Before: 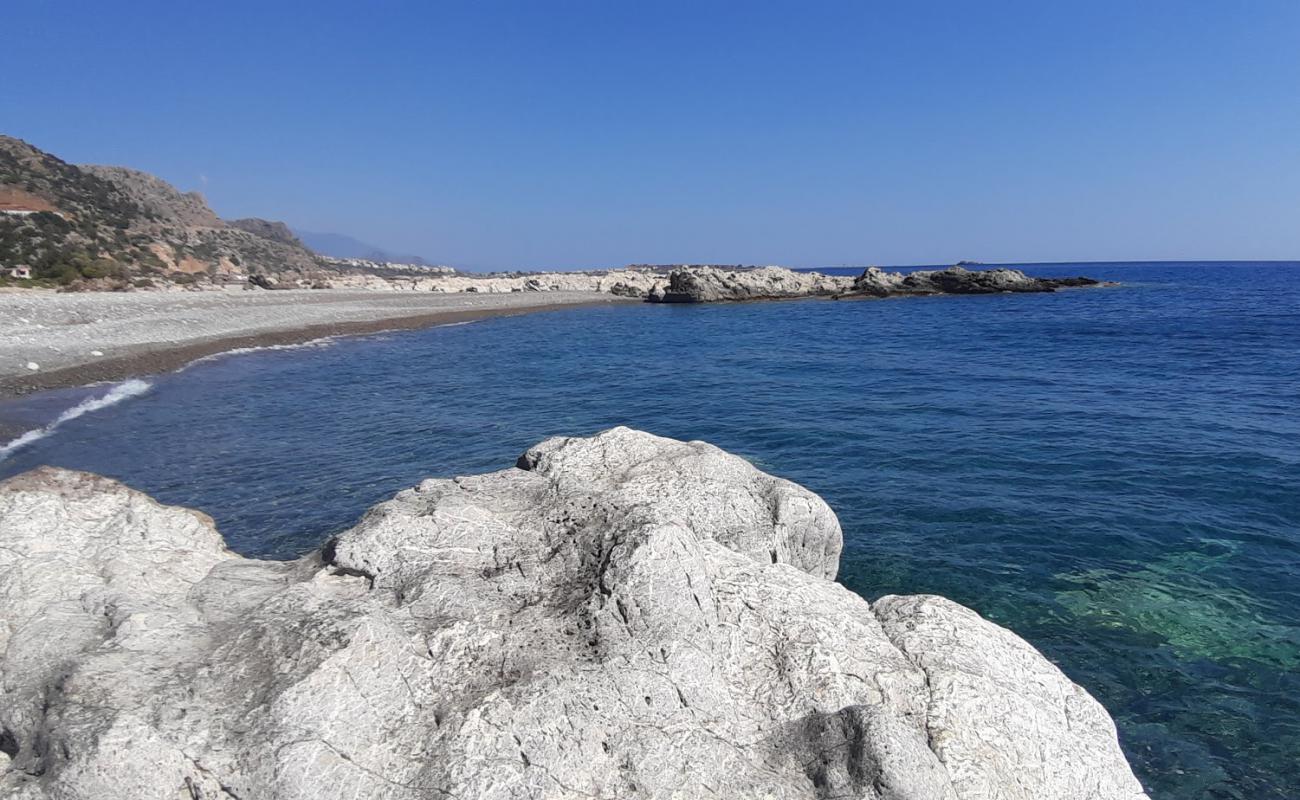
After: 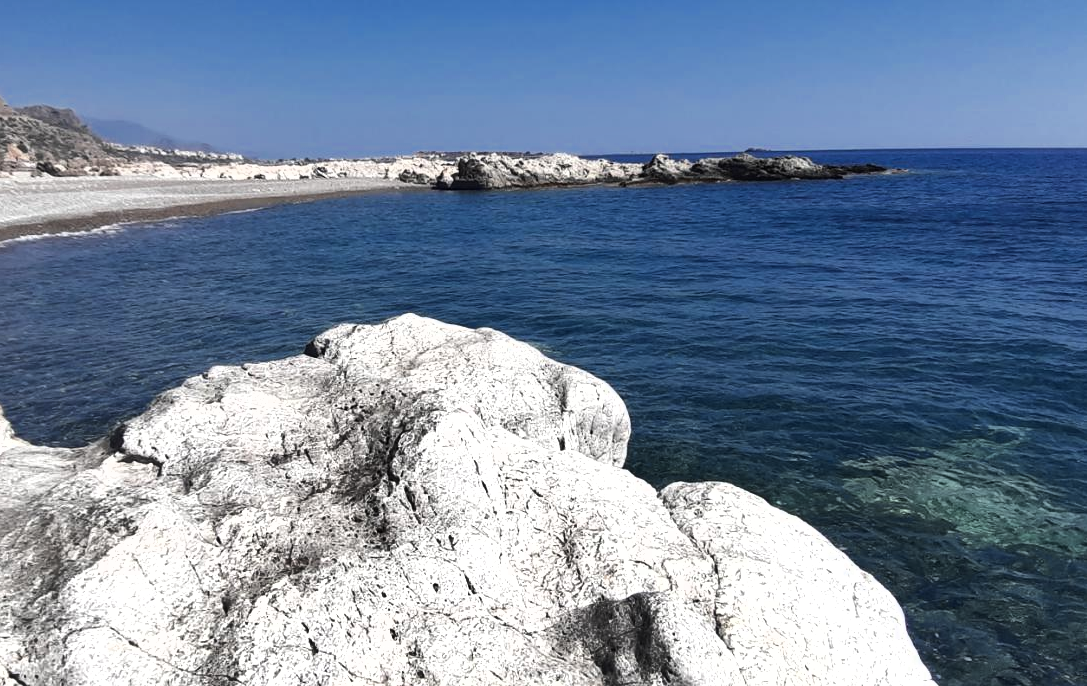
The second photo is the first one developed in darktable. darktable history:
color zones: curves: ch0 [(0, 0.5) (0.125, 0.4) (0.25, 0.5) (0.375, 0.4) (0.5, 0.4) (0.625, 0.35) (0.75, 0.35) (0.875, 0.5)]; ch1 [(0, 0.35) (0.125, 0.45) (0.25, 0.35) (0.375, 0.35) (0.5, 0.35) (0.625, 0.35) (0.75, 0.45) (0.875, 0.35)]; ch2 [(0, 0.6) (0.125, 0.5) (0.25, 0.5) (0.375, 0.6) (0.5, 0.6) (0.625, 0.5) (0.75, 0.5) (0.875, 0.5)]
tone equalizer: -8 EV -0.75 EV, -7 EV -0.7 EV, -6 EV -0.6 EV, -5 EV -0.4 EV, -3 EV 0.4 EV, -2 EV 0.6 EV, -1 EV 0.7 EV, +0 EV 0.75 EV, edges refinement/feathering 500, mask exposure compensation -1.57 EV, preserve details no
shadows and highlights: low approximation 0.01, soften with gaussian
crop: left 16.315%, top 14.246%
